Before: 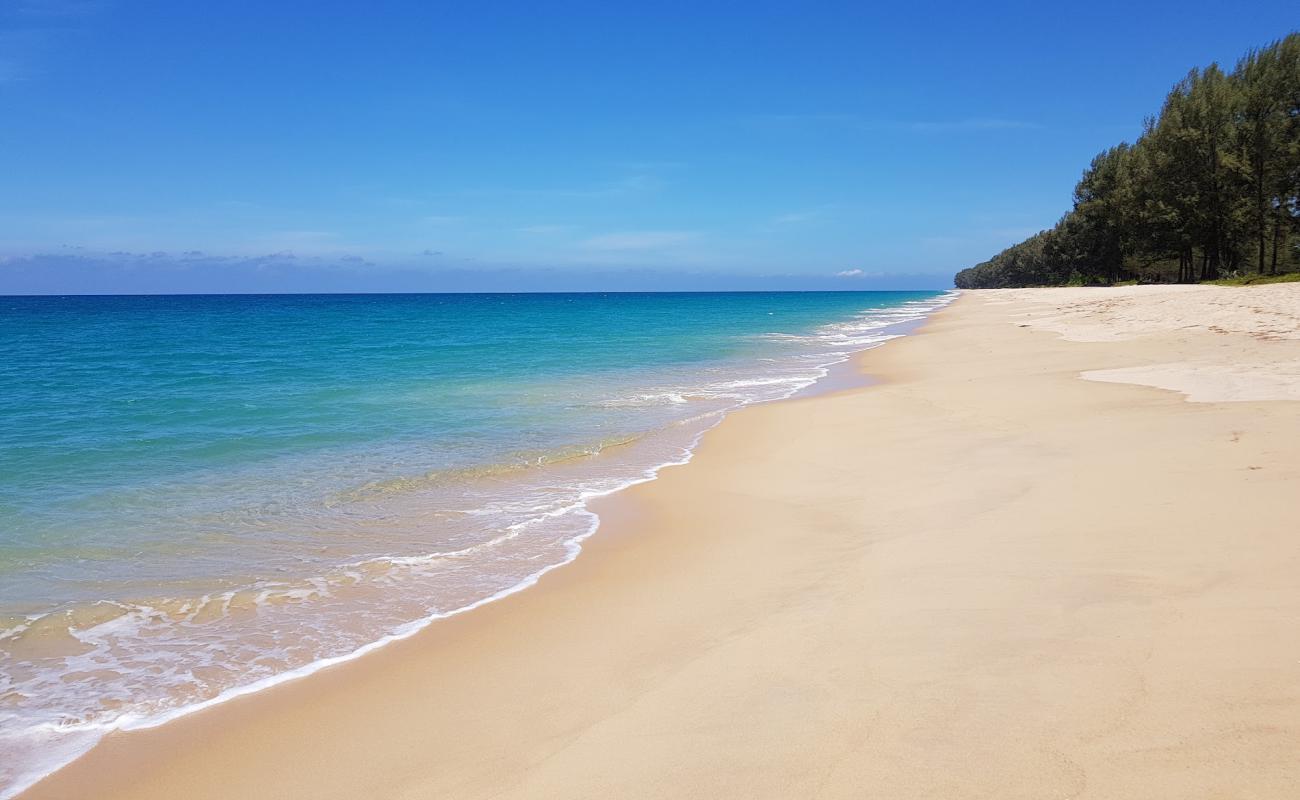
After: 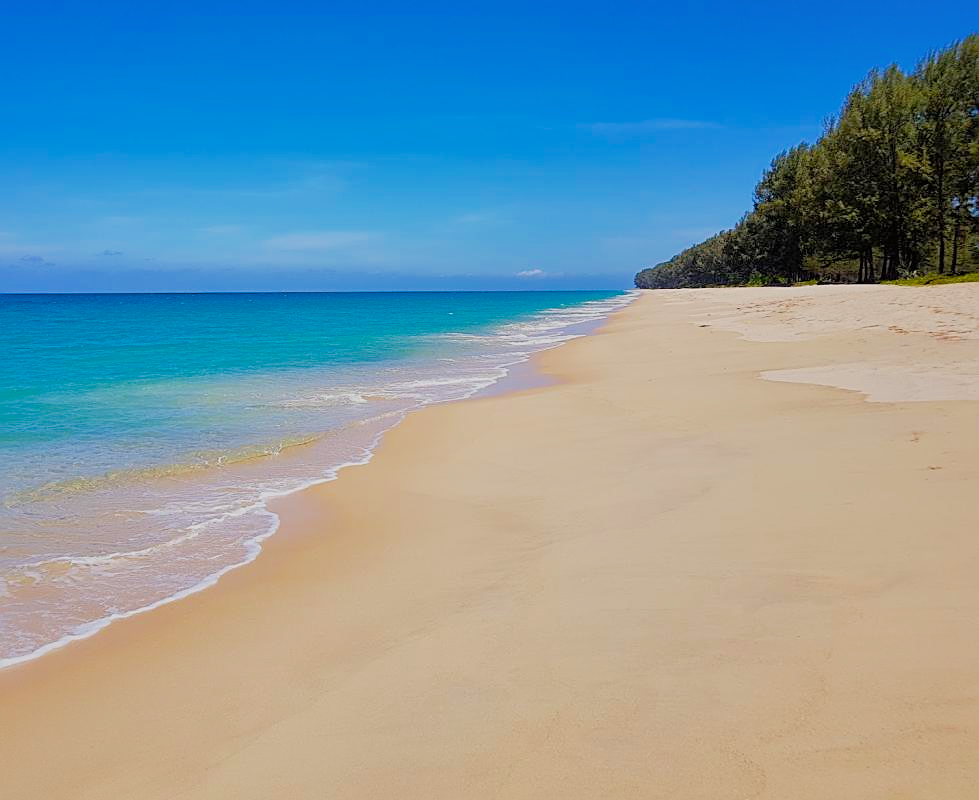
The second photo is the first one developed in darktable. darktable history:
exposure: exposure 0.296 EV, compensate exposure bias true, compensate highlight preservation false
shadows and highlights: on, module defaults
sharpen: on, module defaults
crop and rotate: left 24.65%
filmic rgb: black relative exposure -7.65 EV, white relative exposure 4.56 EV, hardness 3.61, color science v6 (2022), iterations of high-quality reconstruction 10
color balance rgb: power › hue 310.4°, linear chroma grading › global chroma 9.866%, perceptual saturation grading › global saturation 34.969%, perceptual saturation grading › highlights -29.938%, perceptual saturation grading › shadows 34.933%
tone equalizer: on, module defaults
